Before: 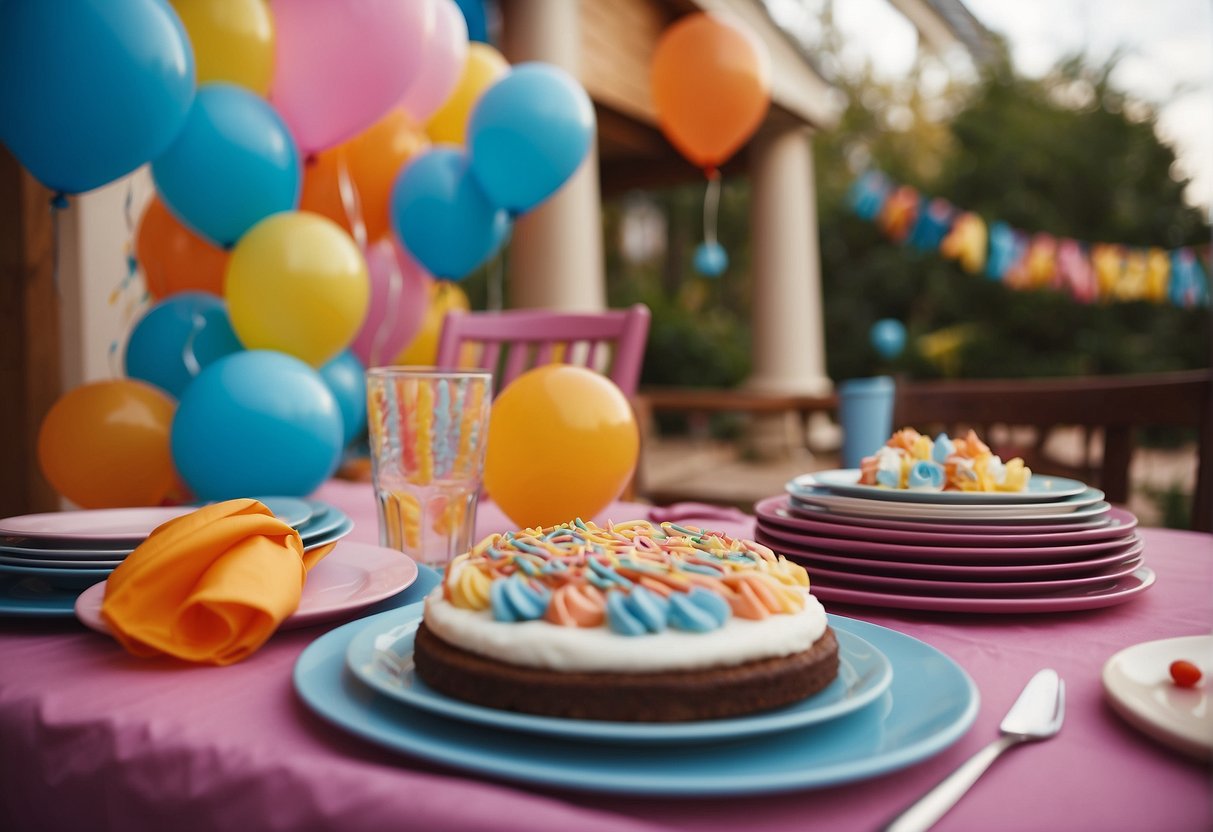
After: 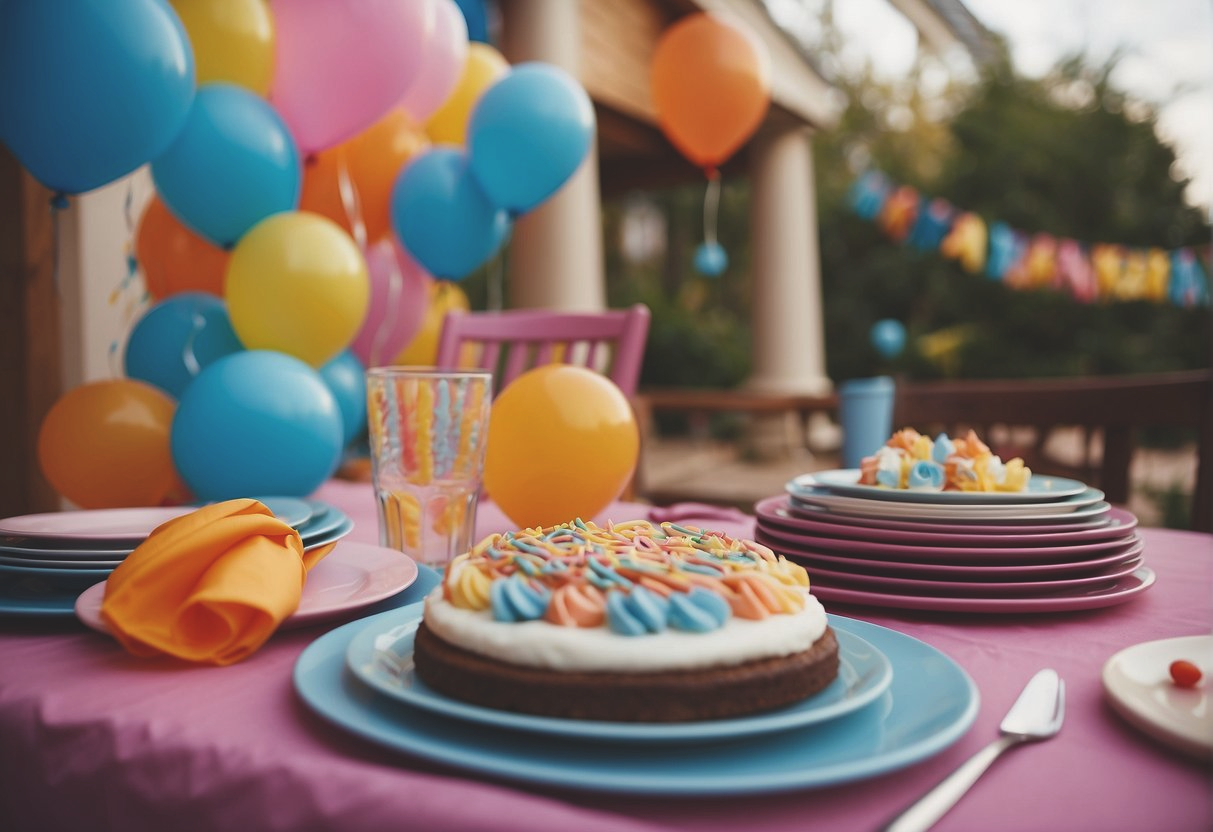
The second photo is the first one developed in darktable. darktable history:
tone equalizer: on, module defaults
exposure: black level correction -0.015, exposure -0.125 EV, compensate highlight preservation false
